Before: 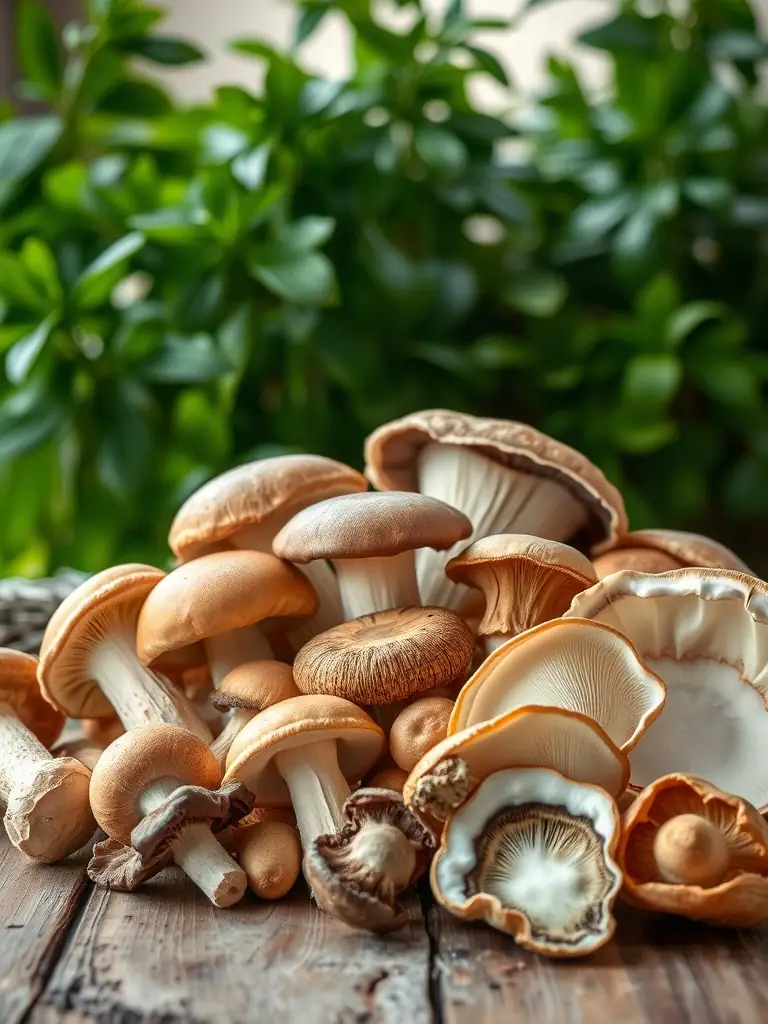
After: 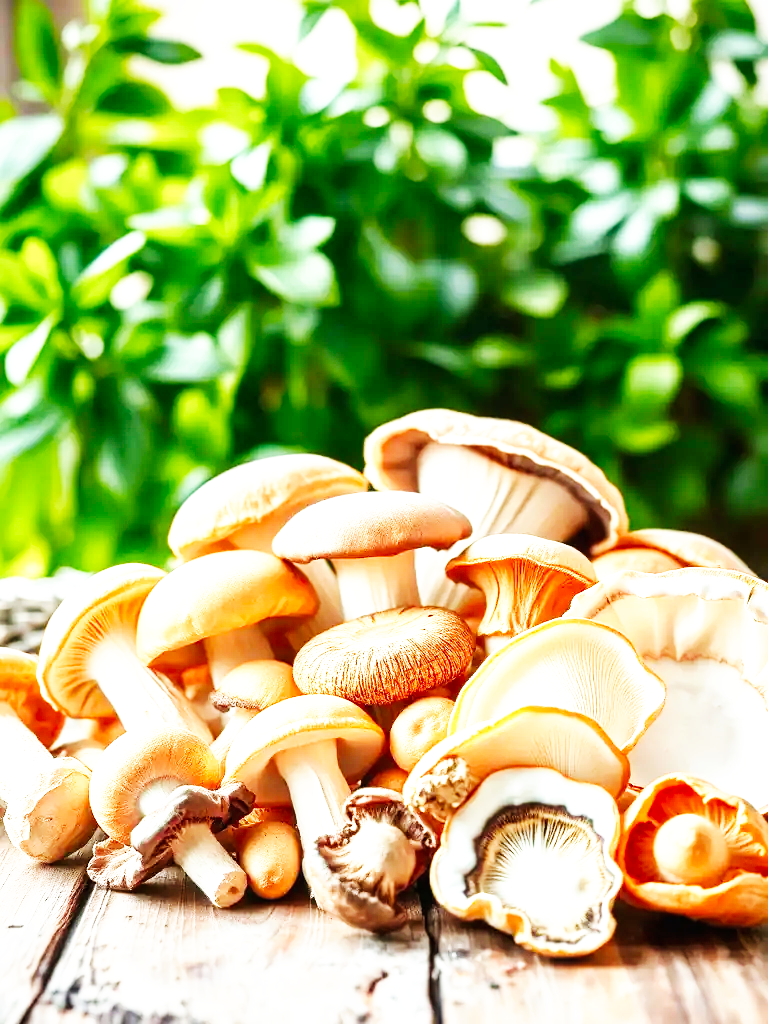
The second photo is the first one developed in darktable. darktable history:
exposure: black level correction 0, exposure 1.199 EV, compensate exposure bias true, compensate highlight preservation false
base curve: curves: ch0 [(0, 0) (0.007, 0.004) (0.027, 0.03) (0.046, 0.07) (0.207, 0.54) (0.442, 0.872) (0.673, 0.972) (1, 1)], preserve colors none
